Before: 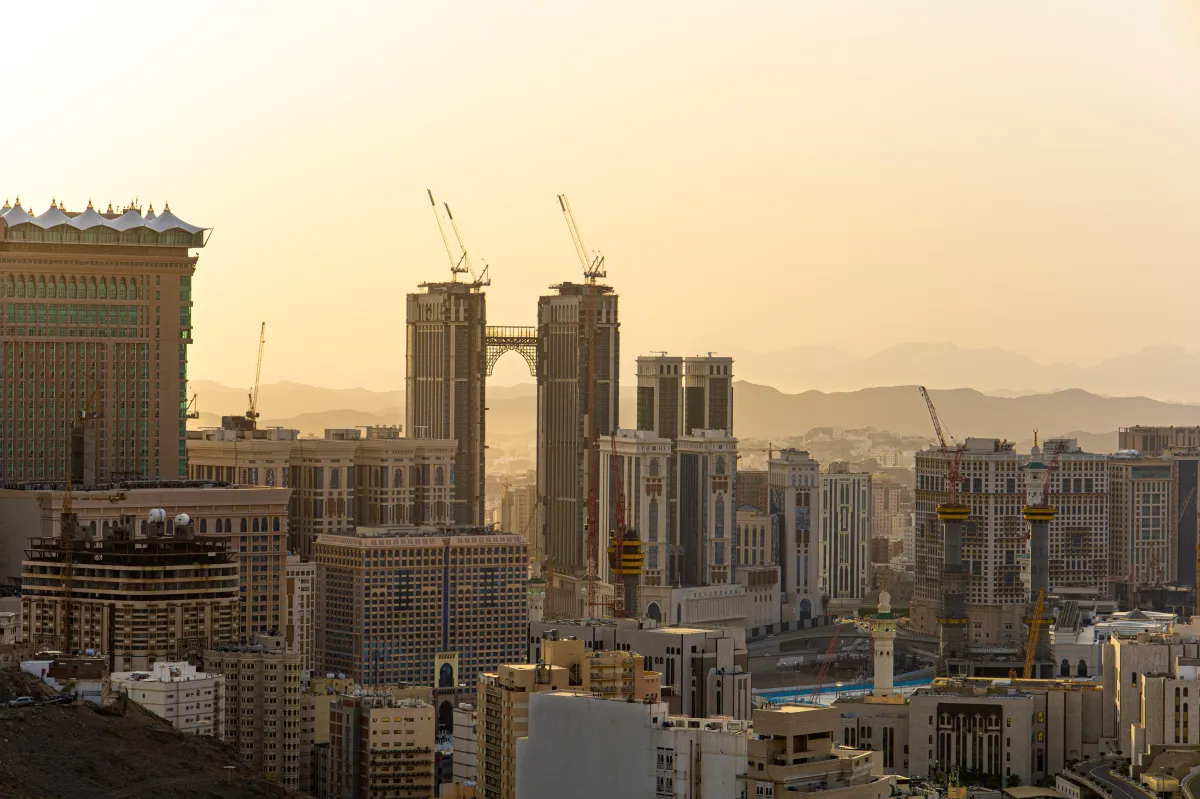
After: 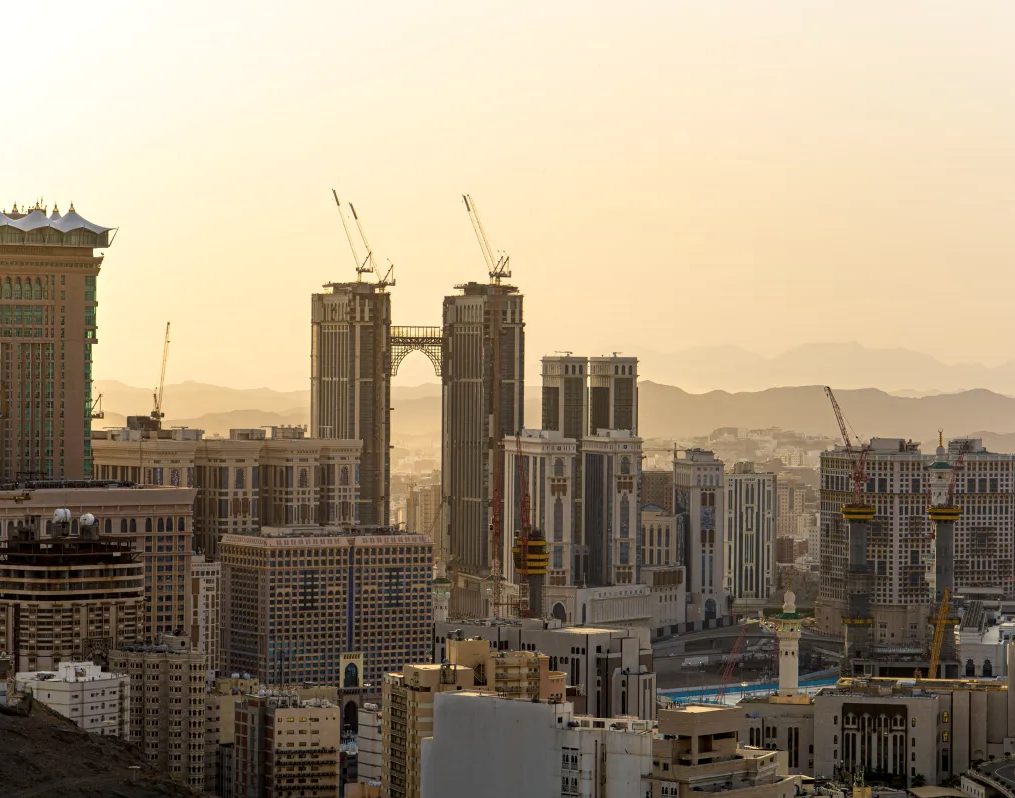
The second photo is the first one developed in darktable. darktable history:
crop: left 7.97%, right 7.437%
contrast brightness saturation: saturation -0.081
local contrast: highlights 106%, shadows 103%, detail 120%, midtone range 0.2
